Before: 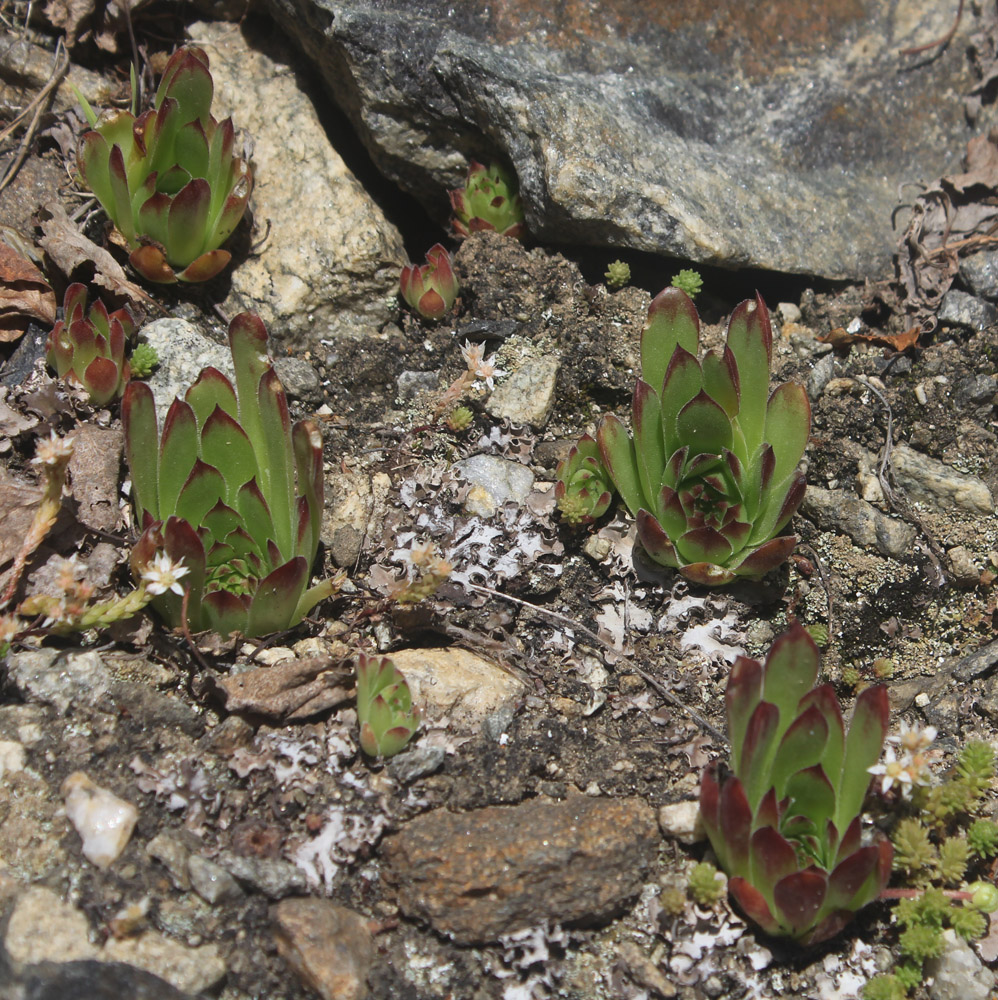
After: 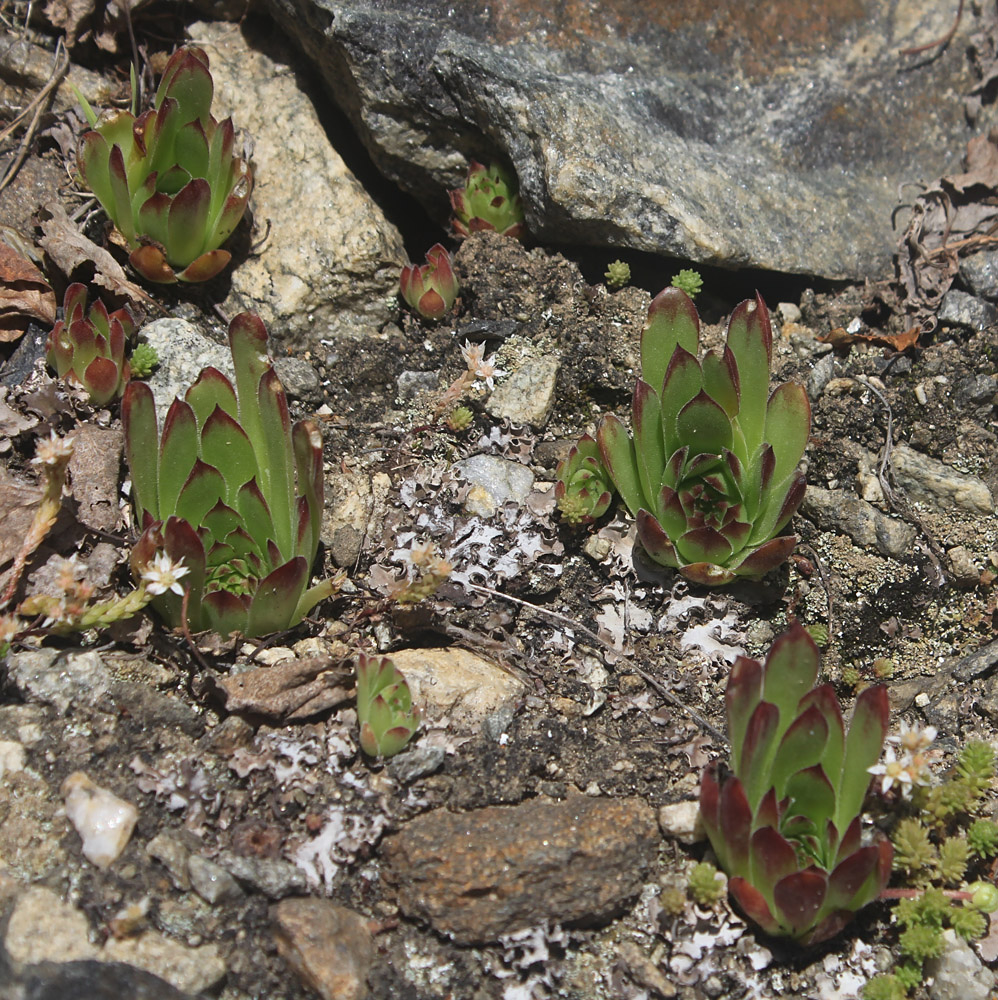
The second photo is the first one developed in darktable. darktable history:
sharpen: amount 0.218
